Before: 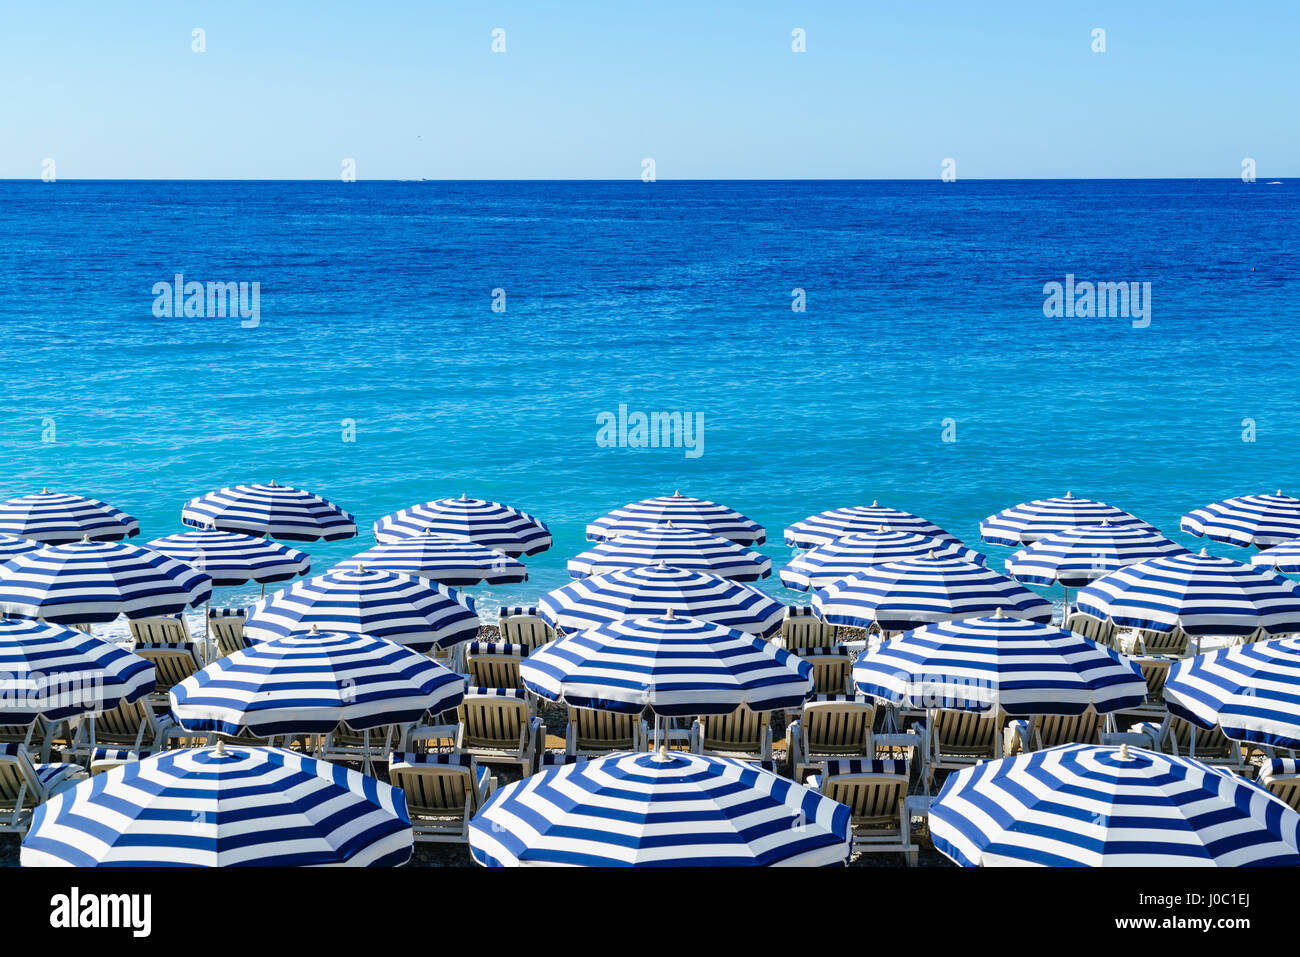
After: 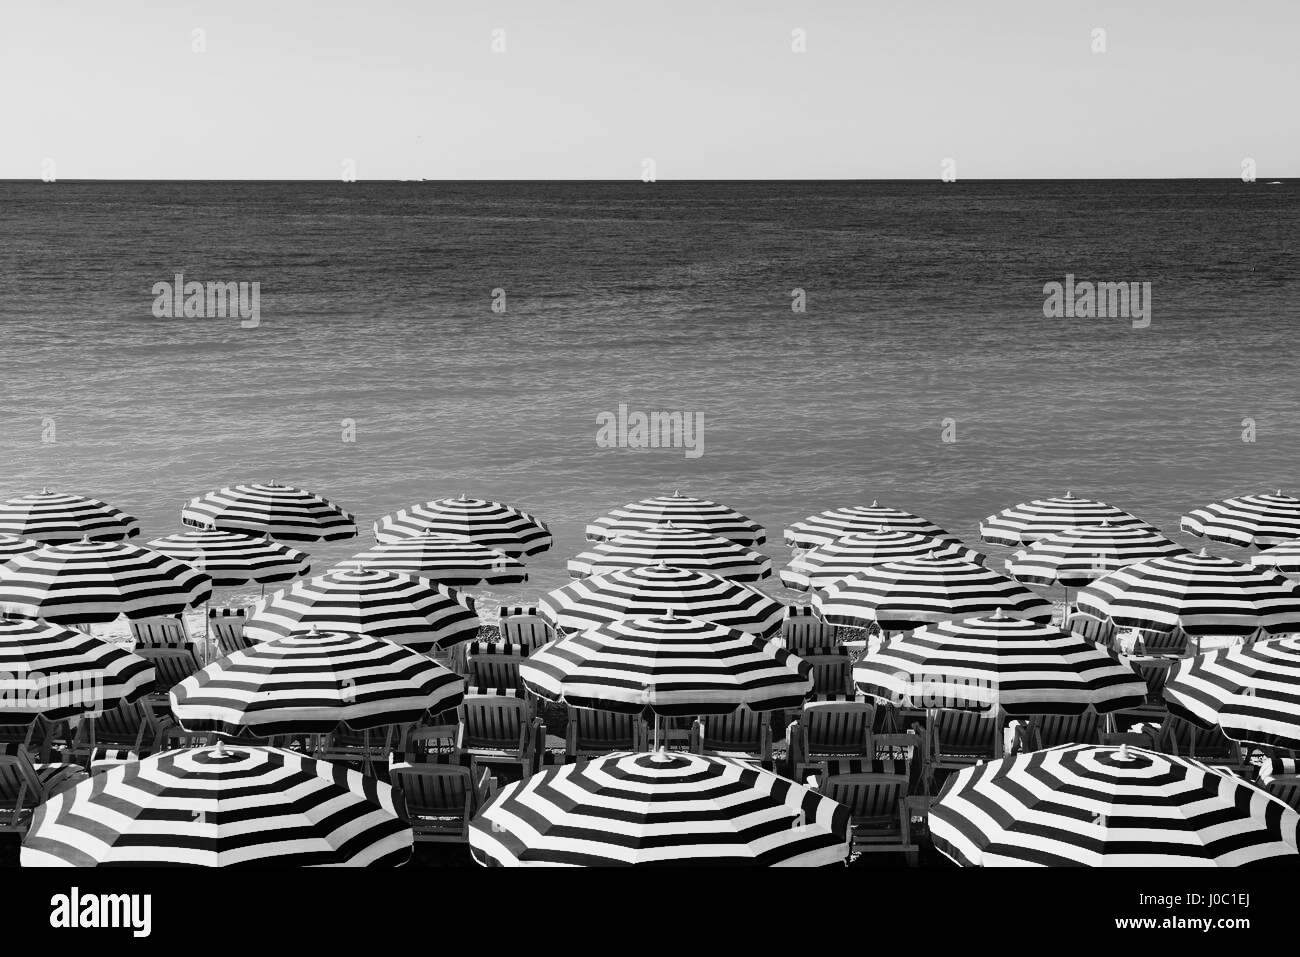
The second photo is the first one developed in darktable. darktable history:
rgb curve: curves: ch0 [(0, 0) (0.093, 0.159) (0.241, 0.265) (0.414, 0.42) (1, 1)], compensate middle gray true, preserve colors basic power
base curve: curves: ch0 [(0, 0) (0.028, 0.03) (0.121, 0.232) (0.46, 0.748) (0.859, 0.968) (1, 1)], preserve colors none
contrast brightness saturation: contrast -0.03, brightness -0.59, saturation -1
contrast equalizer: octaves 7, y [[0.6 ×6], [0.55 ×6], [0 ×6], [0 ×6], [0 ×6]], mix -1
